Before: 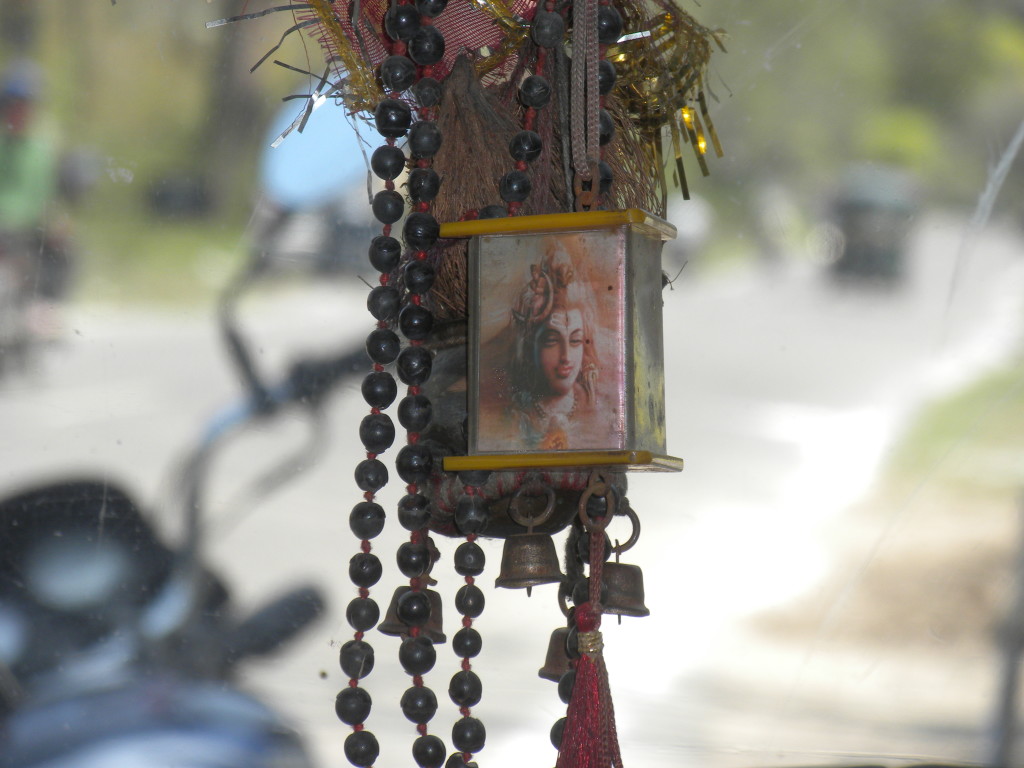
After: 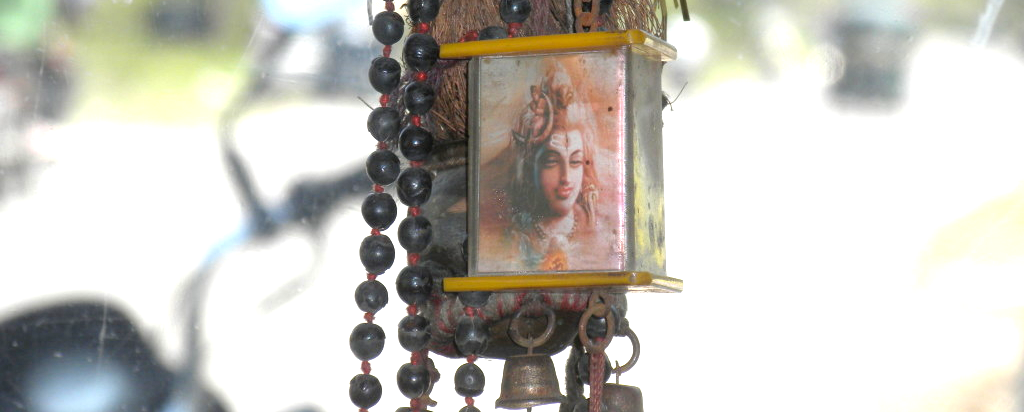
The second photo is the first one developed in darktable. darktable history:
exposure: black level correction 0, exposure 1.185 EV, compensate exposure bias true, compensate highlight preservation false
crop and rotate: top 23.423%, bottom 22.915%
